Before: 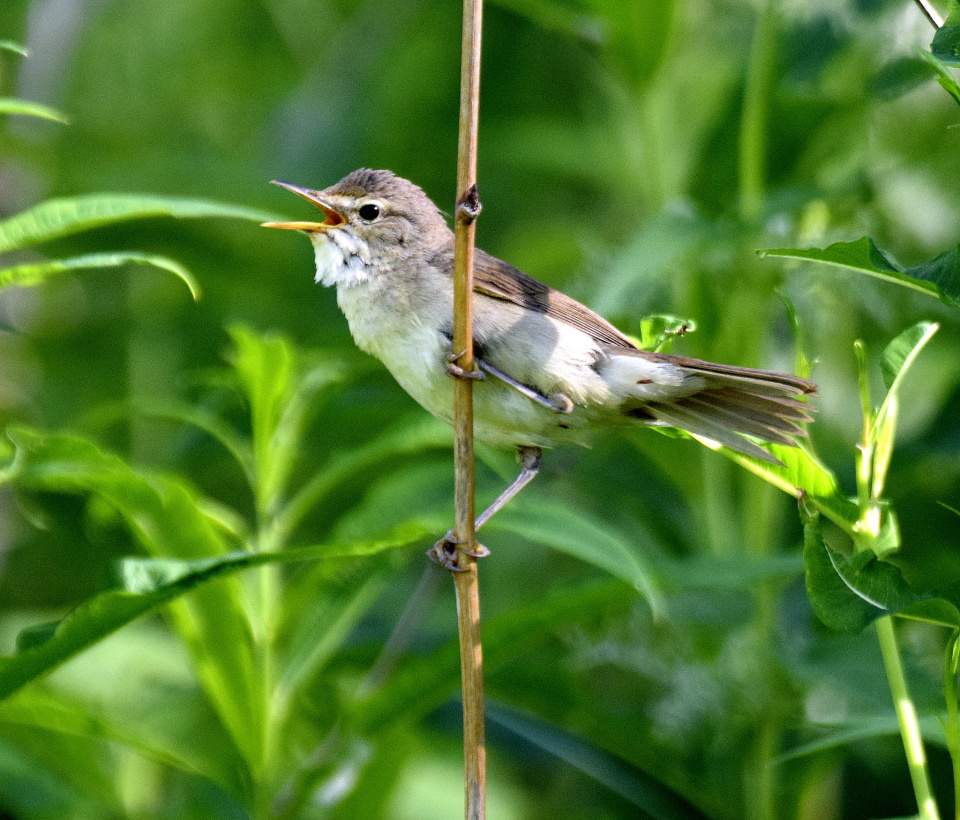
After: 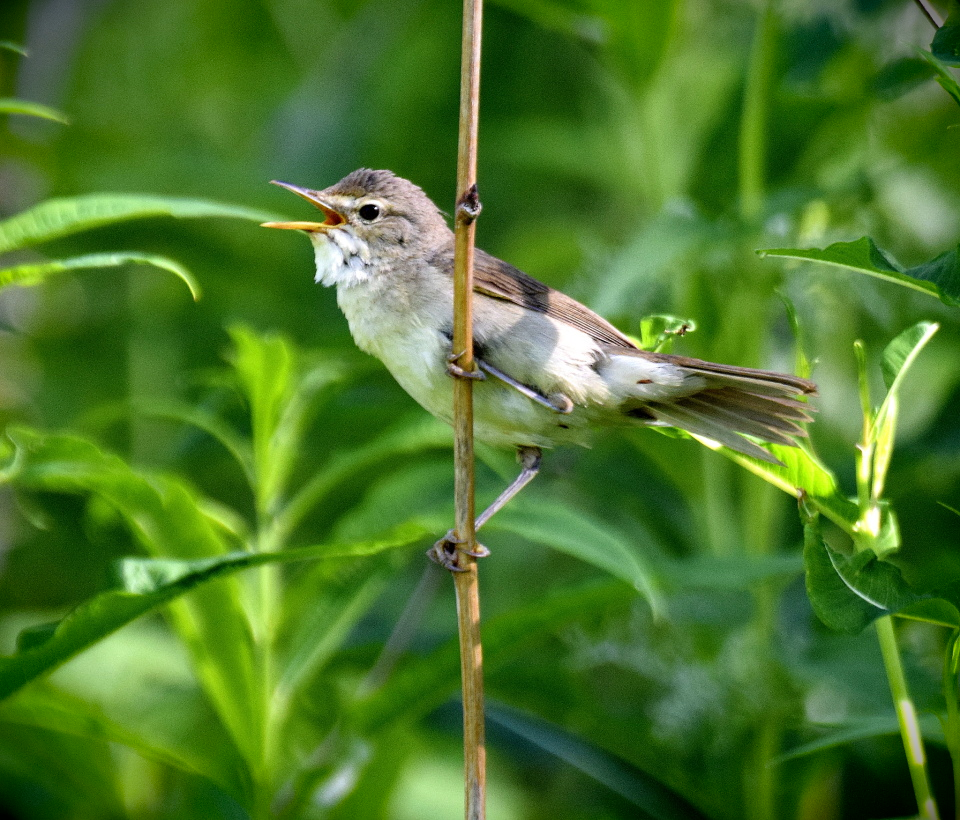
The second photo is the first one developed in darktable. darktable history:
vignetting: fall-off start 97.2%, brightness -0.994, saturation 0.491, width/height ratio 1.179
